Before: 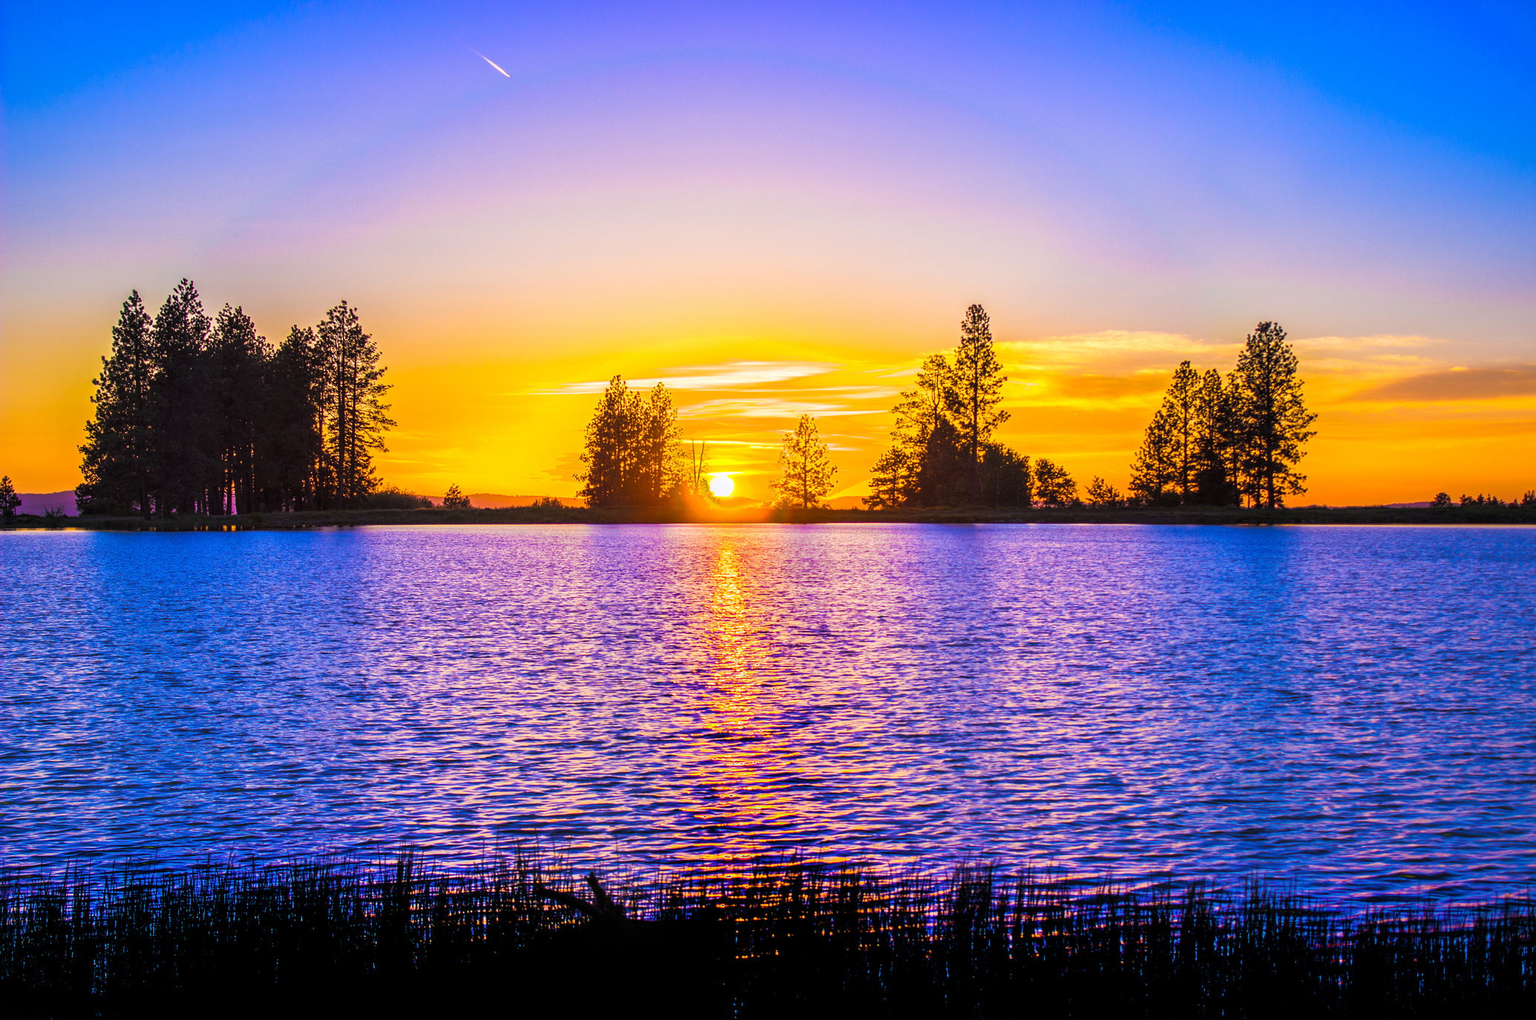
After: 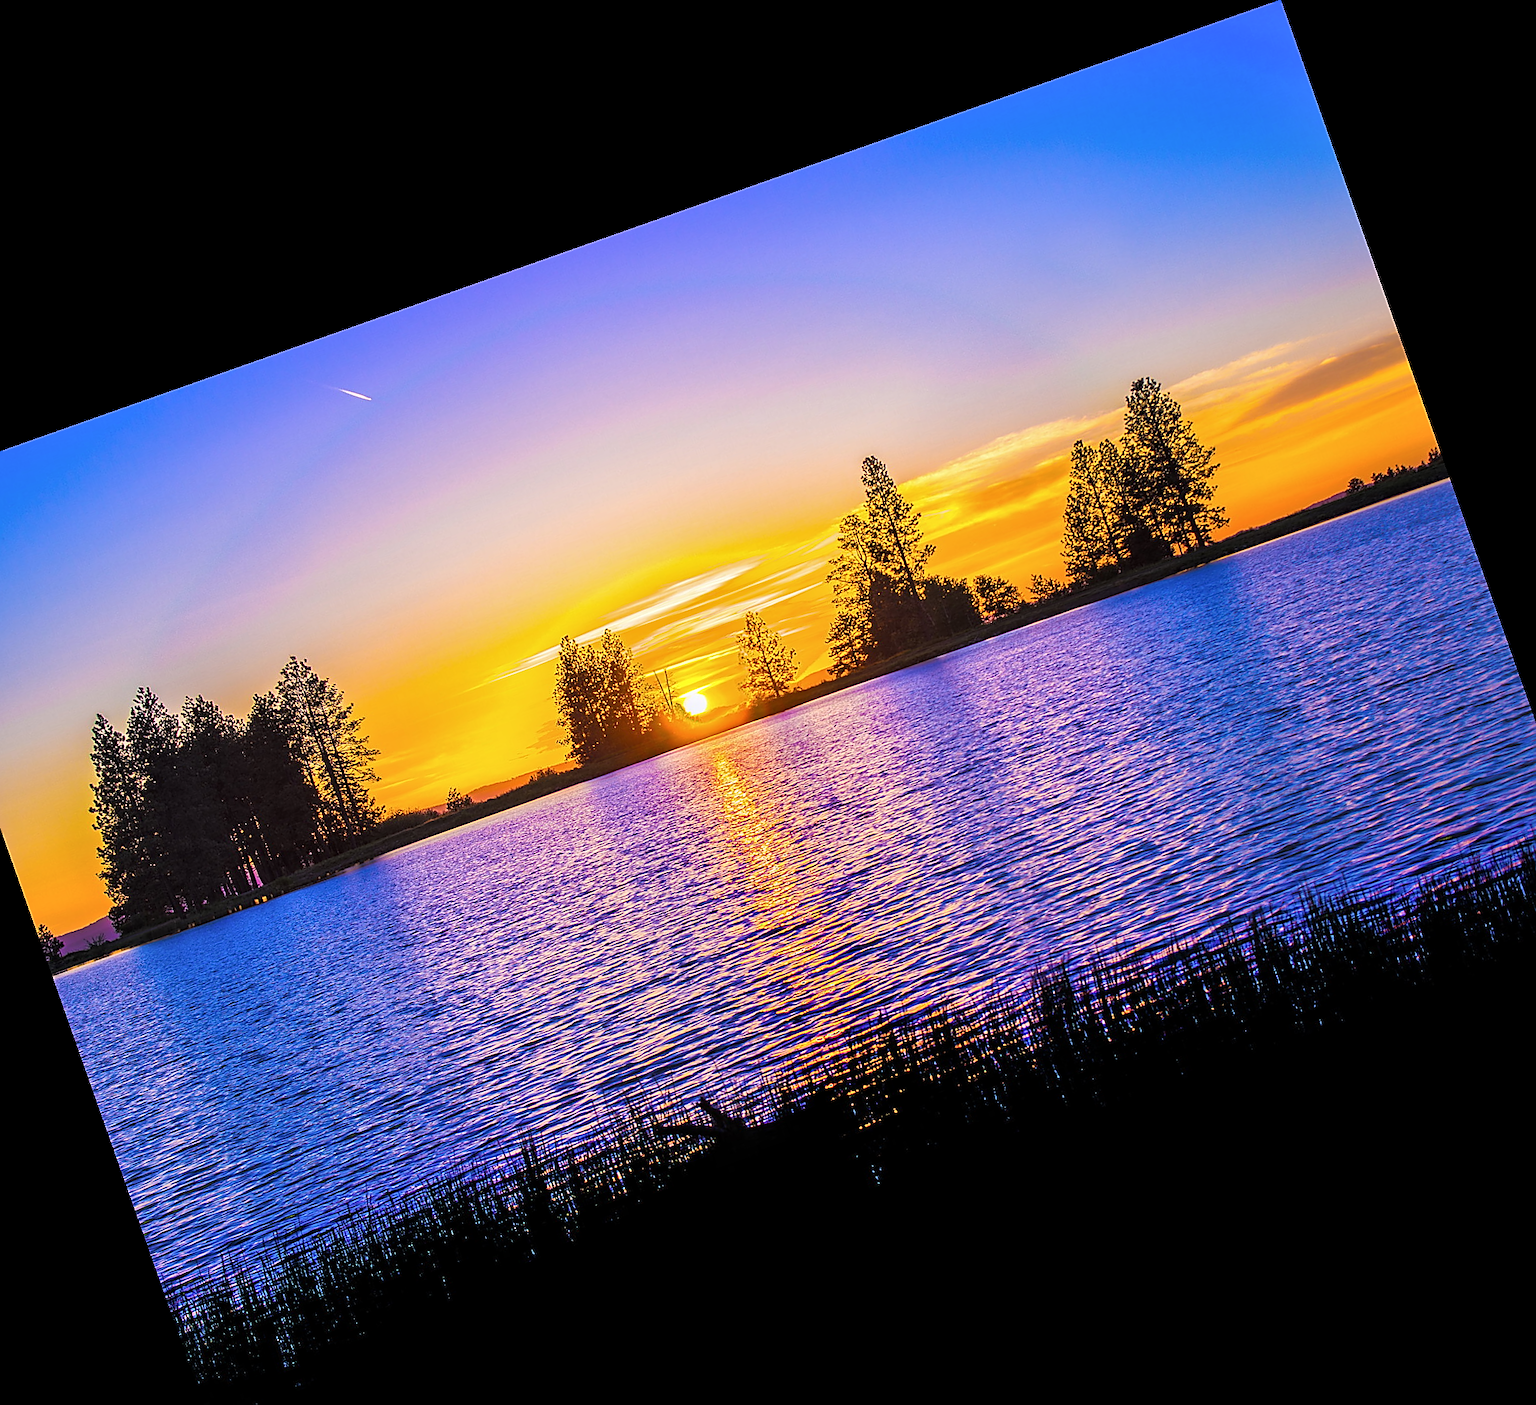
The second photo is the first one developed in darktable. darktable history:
crop and rotate: angle 19.43°, left 6.812%, right 4.125%, bottom 1.087%
contrast brightness saturation: saturation -0.05
sharpen: radius 1.4, amount 1.25, threshold 0.7
shadows and highlights: shadows 29.61, highlights -30.47, low approximation 0.01, soften with gaussian
